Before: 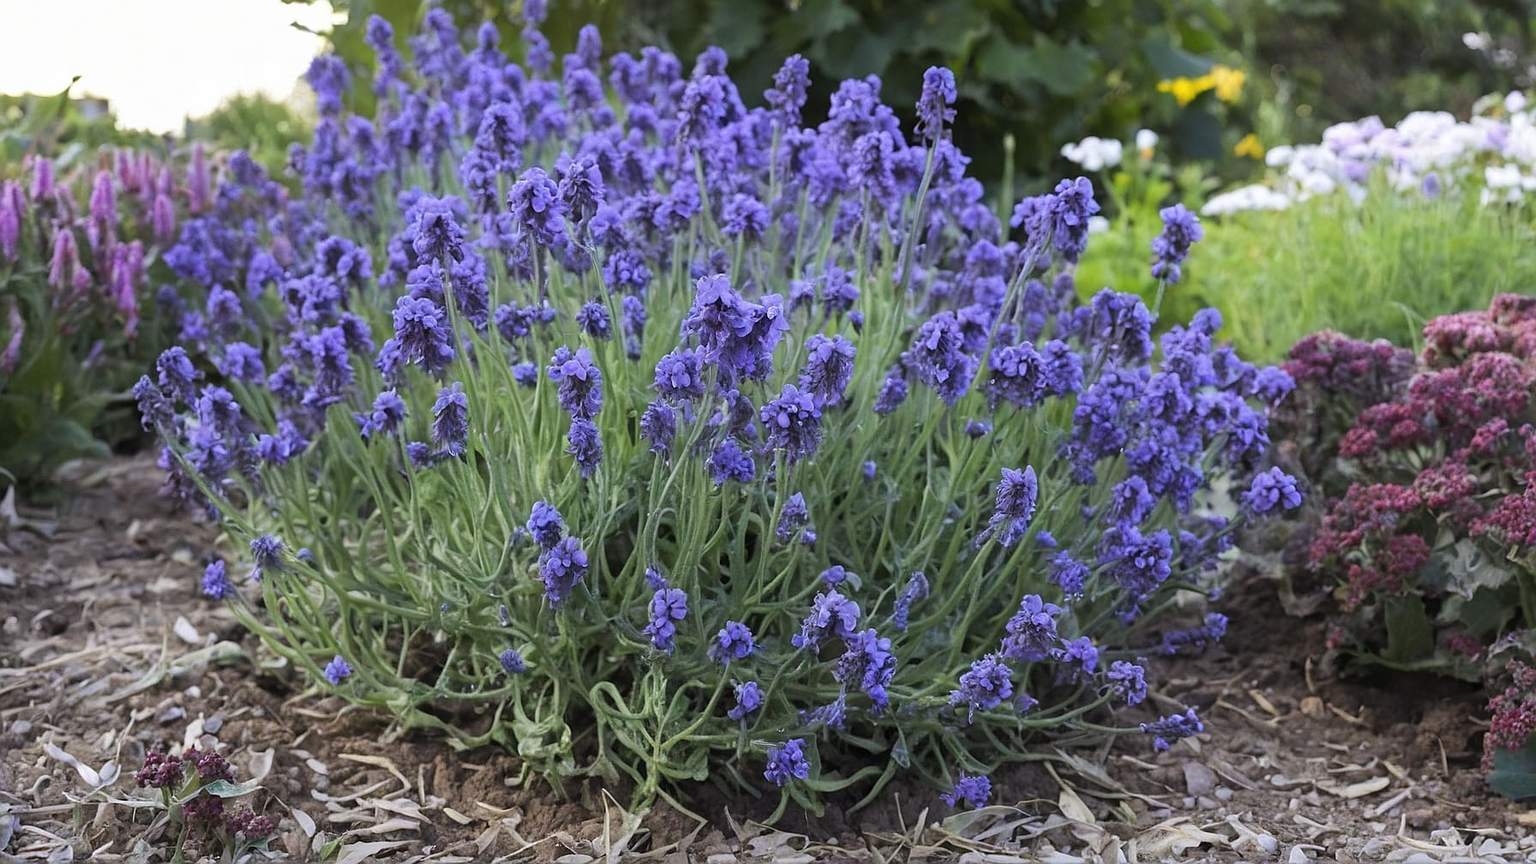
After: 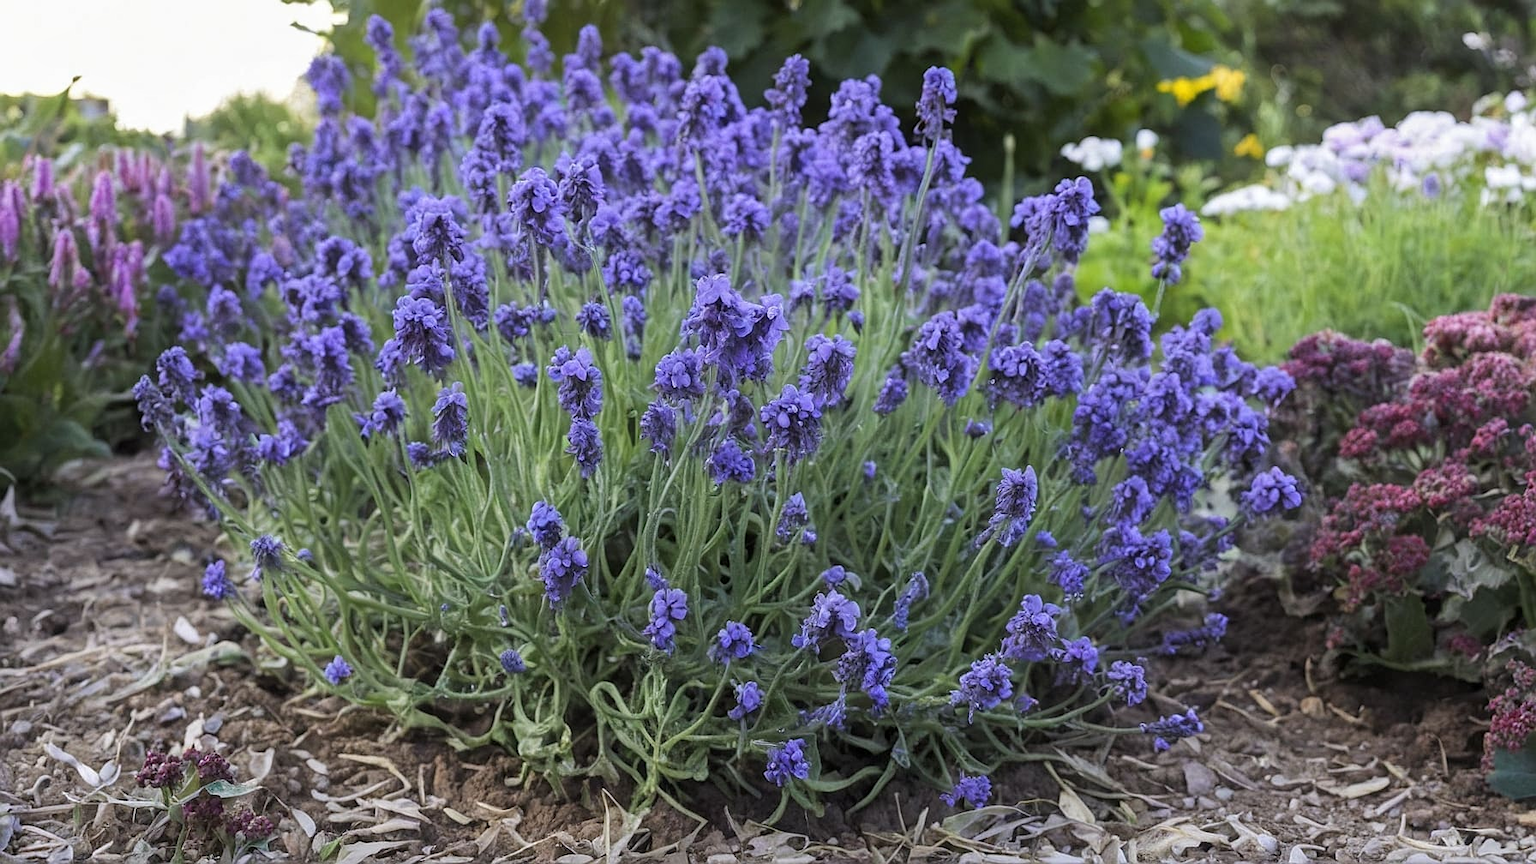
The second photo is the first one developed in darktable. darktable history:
local contrast: detail 113%
